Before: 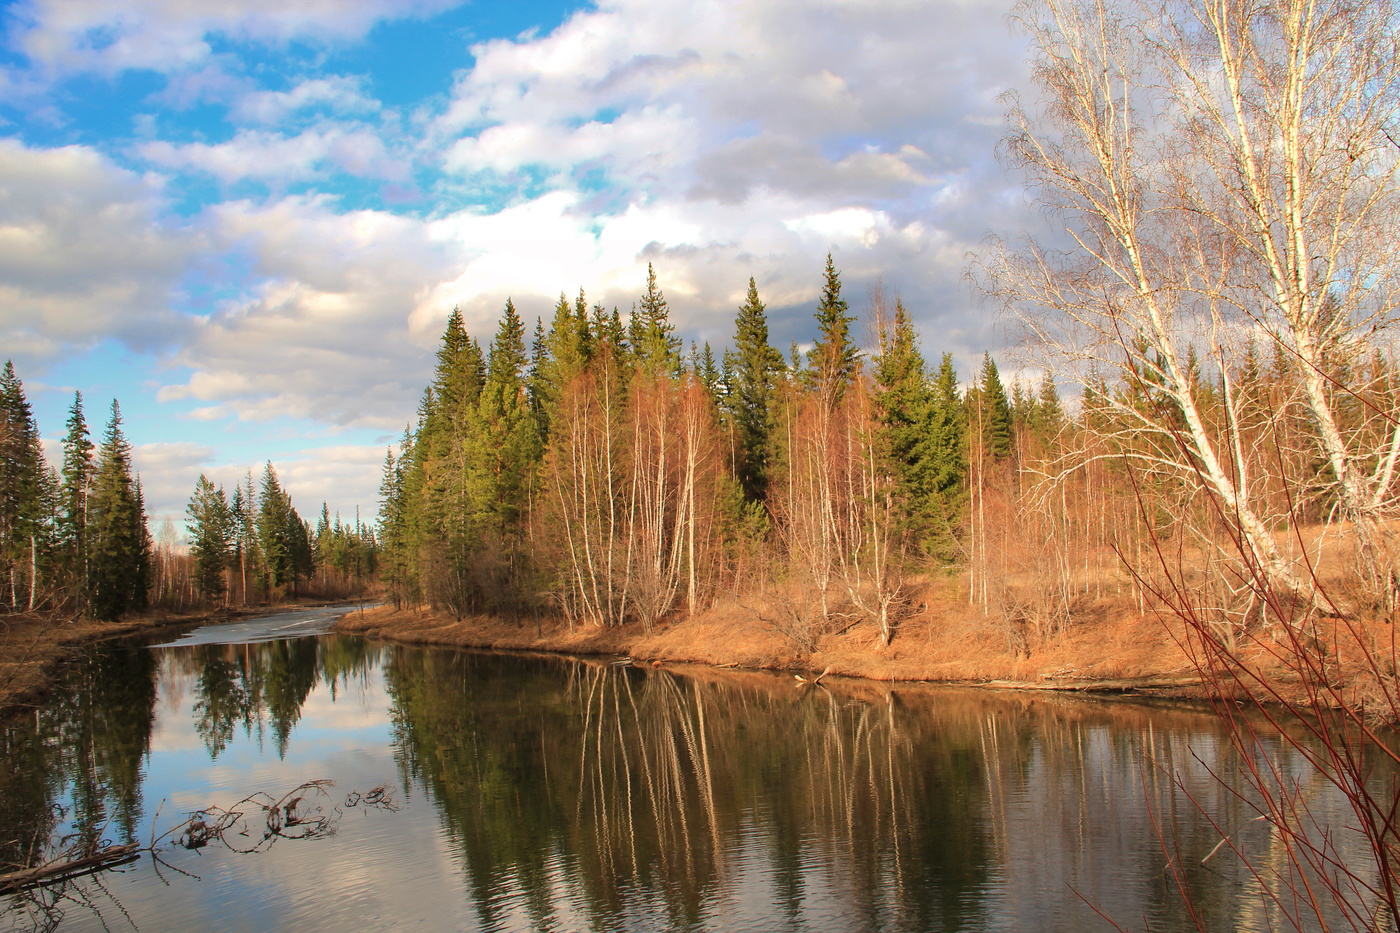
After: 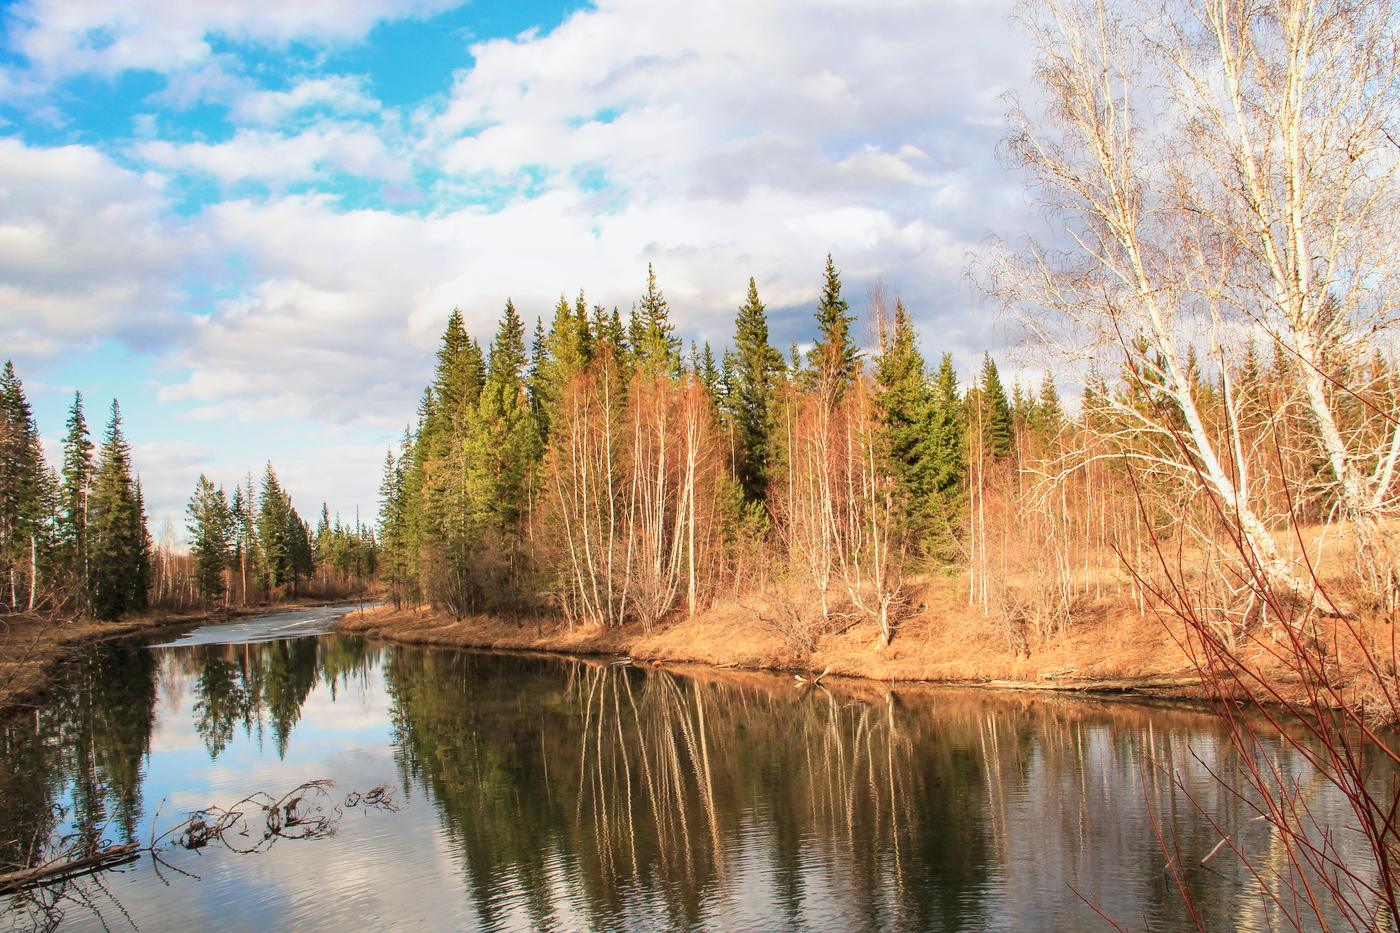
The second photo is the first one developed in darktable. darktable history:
base curve: curves: ch0 [(0, 0) (0.088, 0.125) (0.176, 0.251) (0.354, 0.501) (0.613, 0.749) (1, 0.877)], preserve colors none
local contrast: on, module defaults
color calibration: x 0.355, y 0.367, temperature 4700.38 K
